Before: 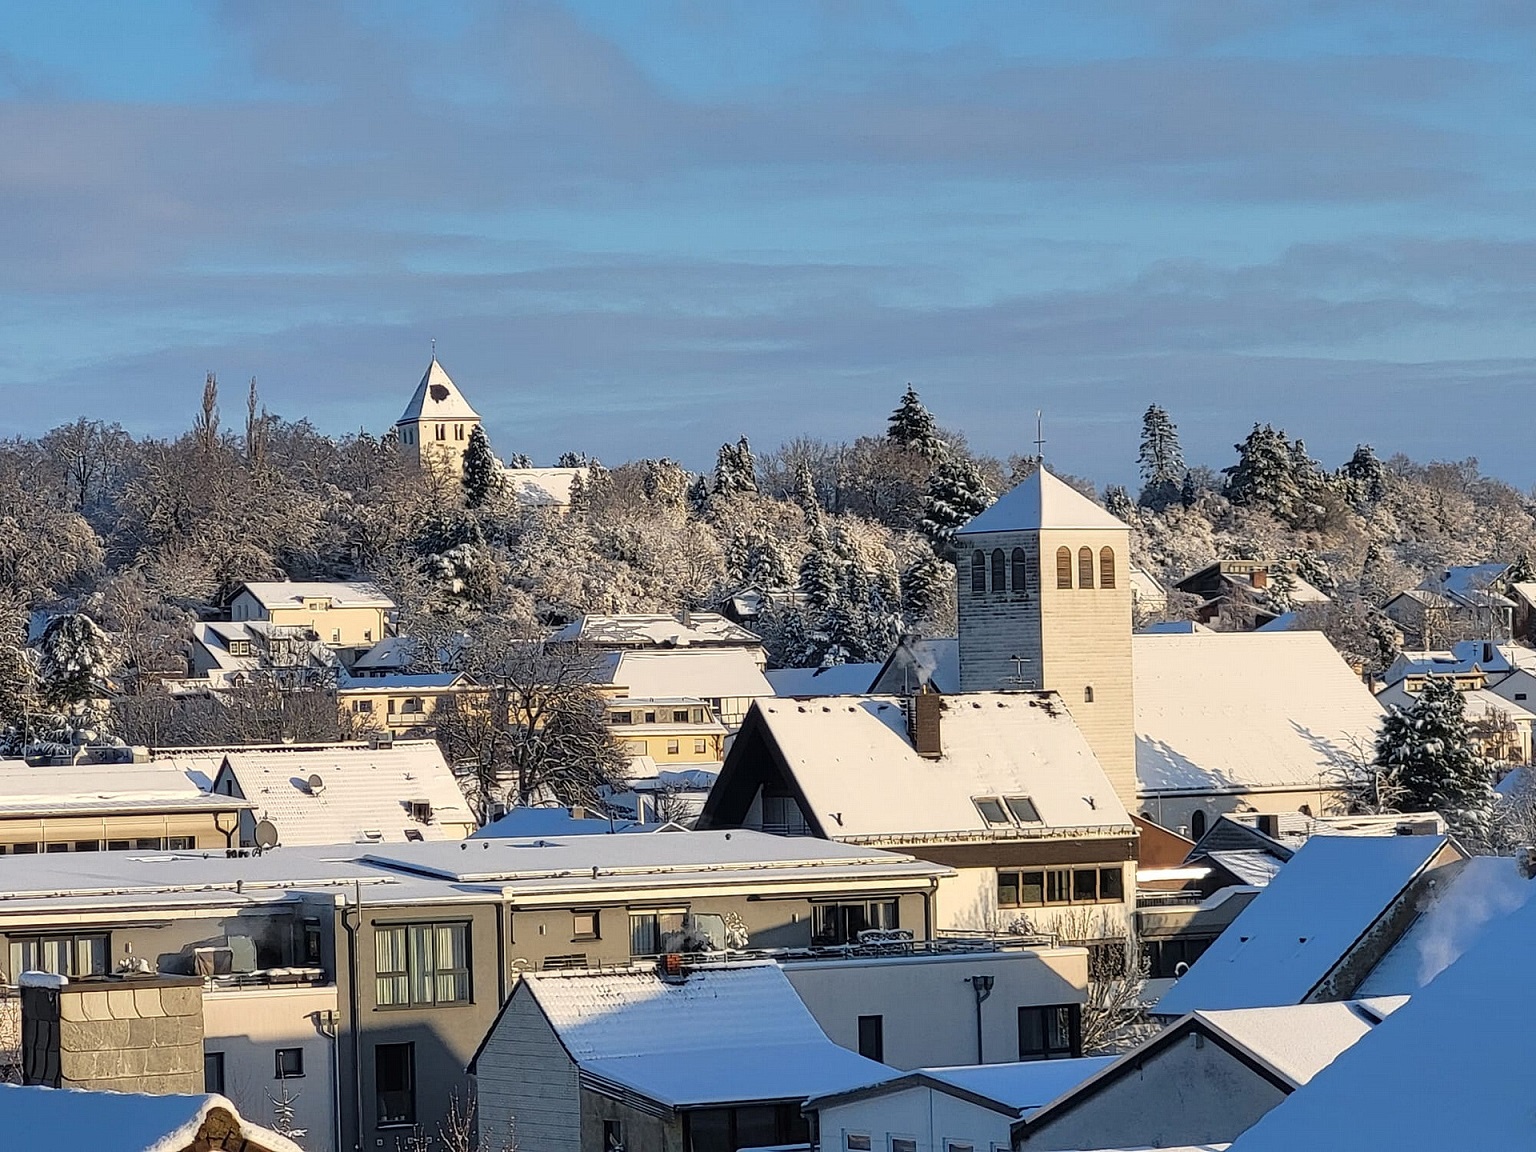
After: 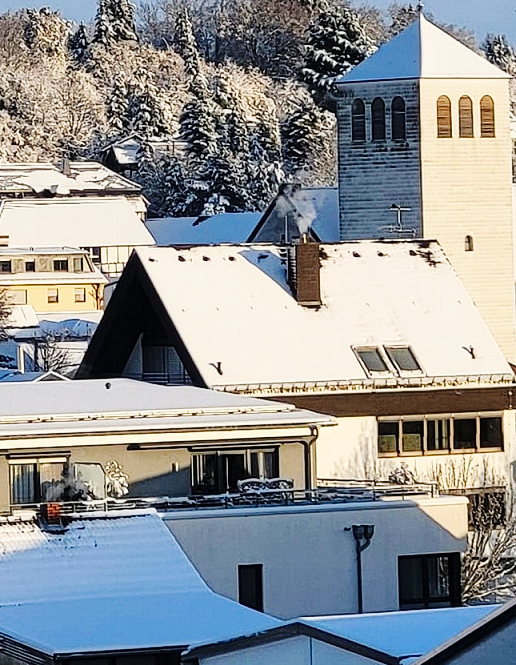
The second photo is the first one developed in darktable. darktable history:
crop: left 40.412%, top 39.178%, right 25.985%, bottom 3.033%
base curve: curves: ch0 [(0, 0) (0.036, 0.025) (0.121, 0.166) (0.206, 0.329) (0.605, 0.79) (1, 1)], preserve colors none
